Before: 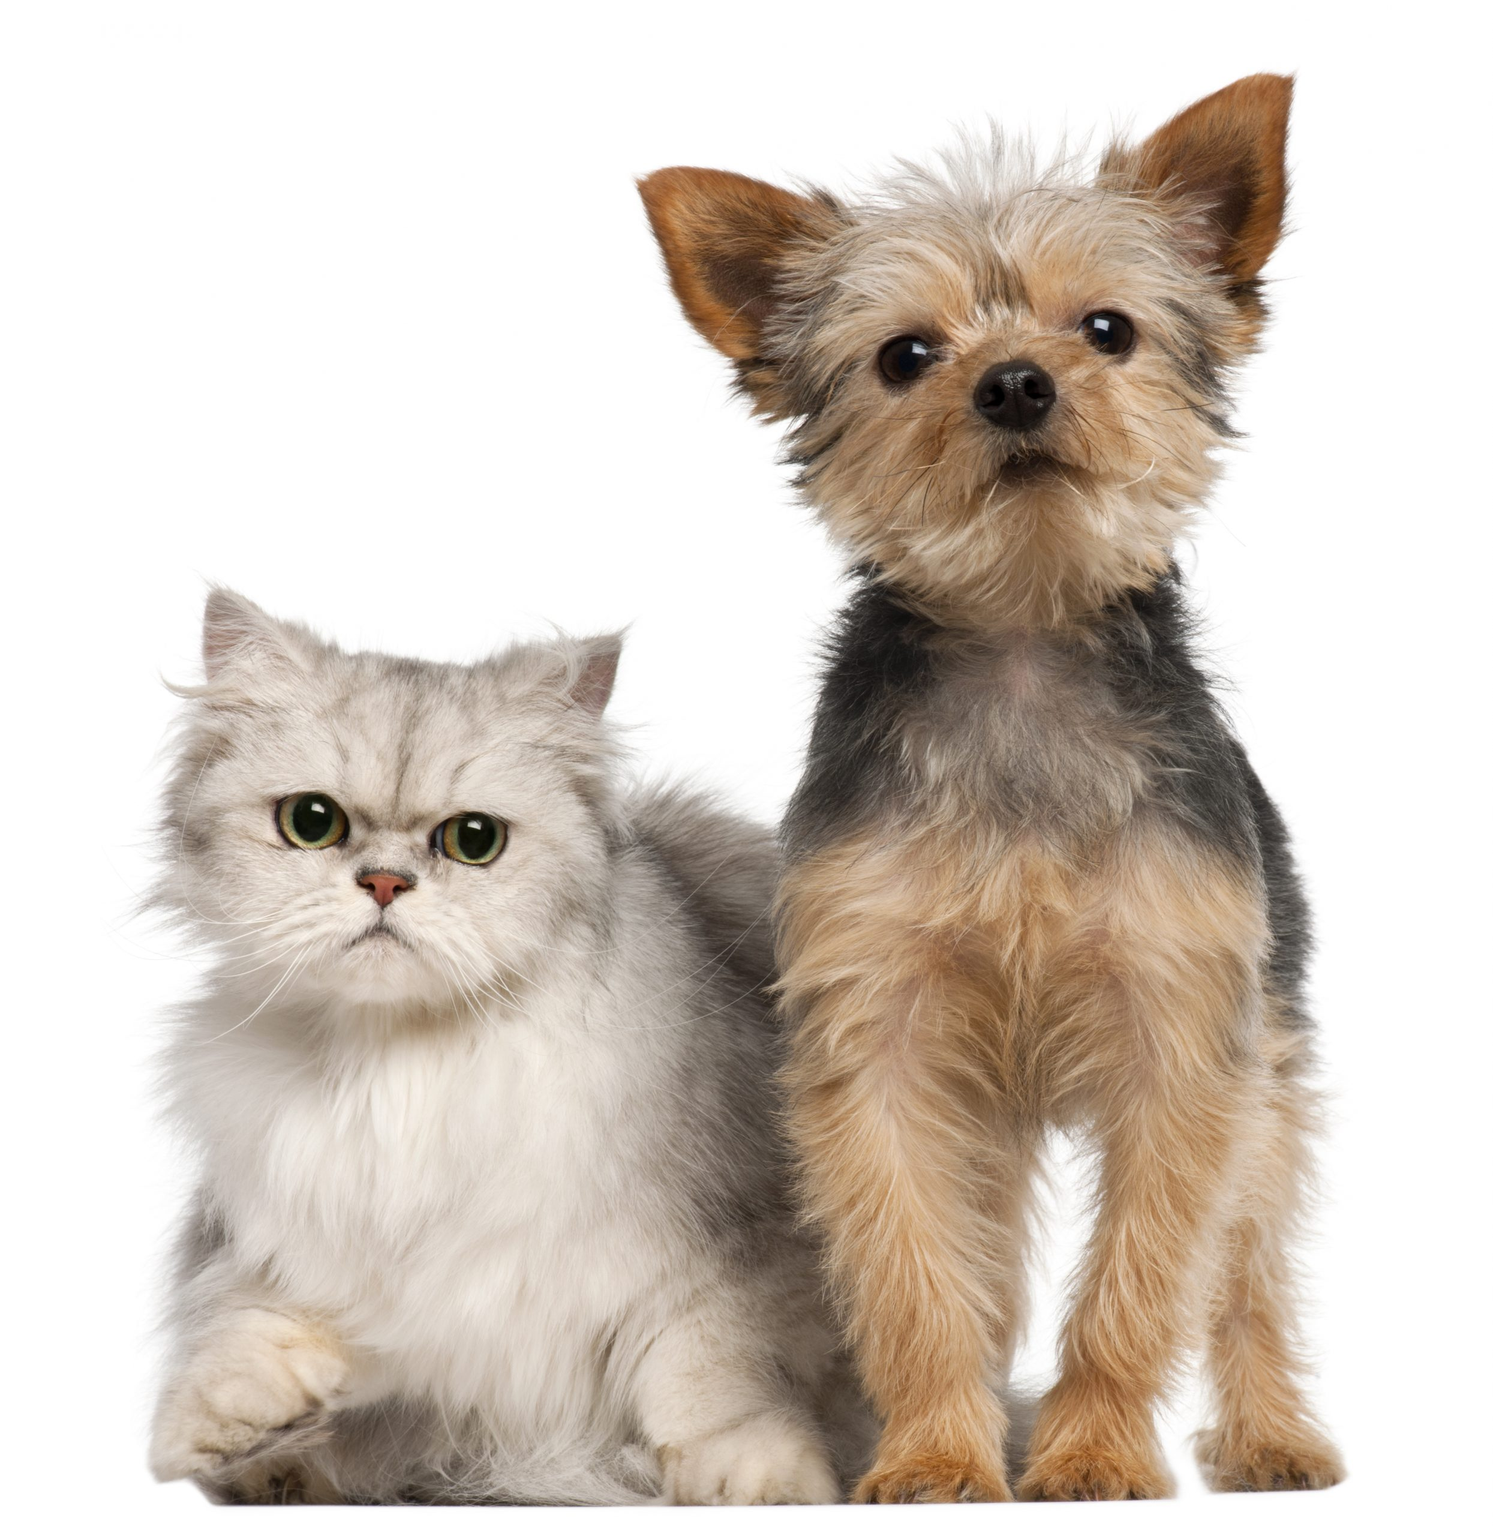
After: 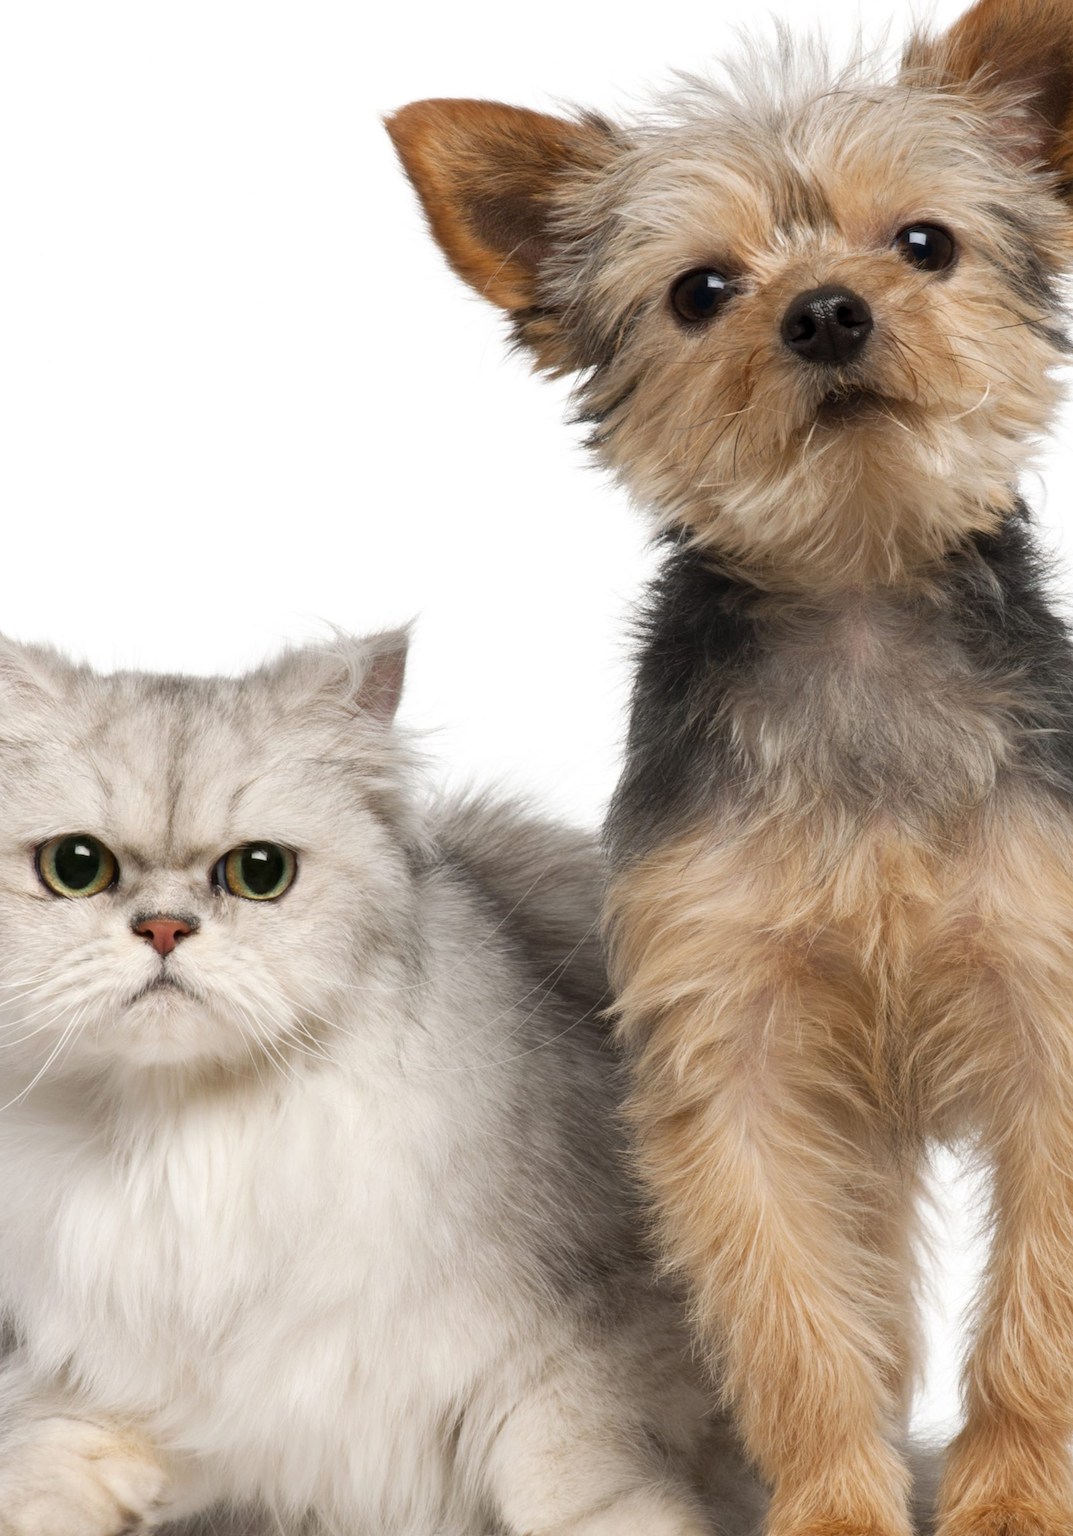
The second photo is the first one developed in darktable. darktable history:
crop: left 15.419%, right 17.914%
rotate and perspective: rotation -4.57°, crop left 0.054, crop right 0.944, crop top 0.087, crop bottom 0.914
